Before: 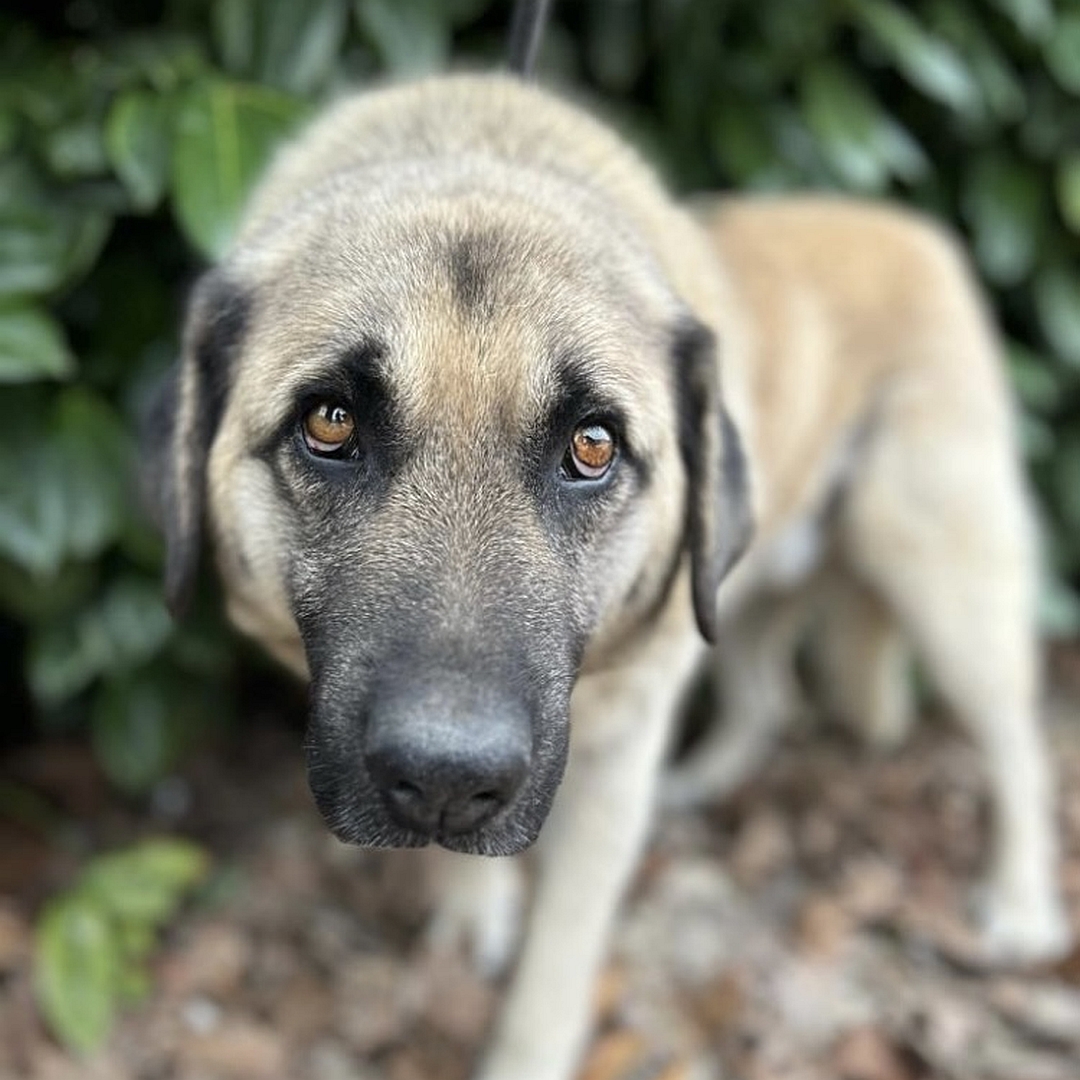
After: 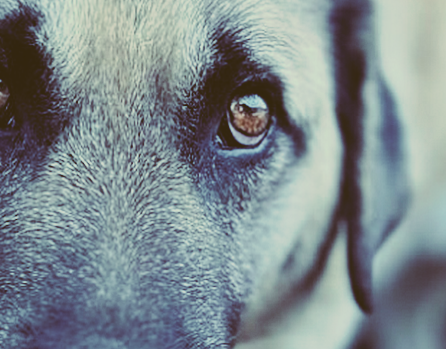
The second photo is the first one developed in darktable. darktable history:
rotate and perspective: lens shift (vertical) 0.048, lens shift (horizontal) -0.024, automatic cropping off
filmic rgb: black relative exposure -7.75 EV, white relative exposure 4.4 EV, threshold 3 EV, hardness 3.76, latitude 50%, contrast 1.1, color science v5 (2021), contrast in shadows safe, contrast in highlights safe, enable highlight reconstruction true
crop: left 31.751%, top 32.172%, right 27.8%, bottom 35.83%
tone curve: curves: ch0 [(0, 0) (0.003, 0.132) (0.011, 0.136) (0.025, 0.14) (0.044, 0.147) (0.069, 0.149) (0.1, 0.156) (0.136, 0.163) (0.177, 0.177) (0.224, 0.2) (0.277, 0.251) (0.335, 0.311) (0.399, 0.387) (0.468, 0.487) (0.543, 0.585) (0.623, 0.675) (0.709, 0.742) (0.801, 0.81) (0.898, 0.867) (1, 1)], preserve colors none
rgb curve: curves: ch0 [(0, 0.186) (0.314, 0.284) (0.576, 0.466) (0.805, 0.691) (0.936, 0.886)]; ch1 [(0, 0.186) (0.314, 0.284) (0.581, 0.534) (0.771, 0.746) (0.936, 0.958)]; ch2 [(0, 0.216) (0.275, 0.39) (1, 1)], mode RGB, independent channels, compensate middle gray true, preserve colors none
color correction: highlights a* -0.482, highlights b* 0.161, shadows a* 4.66, shadows b* 20.72
contrast brightness saturation: saturation -0.05
